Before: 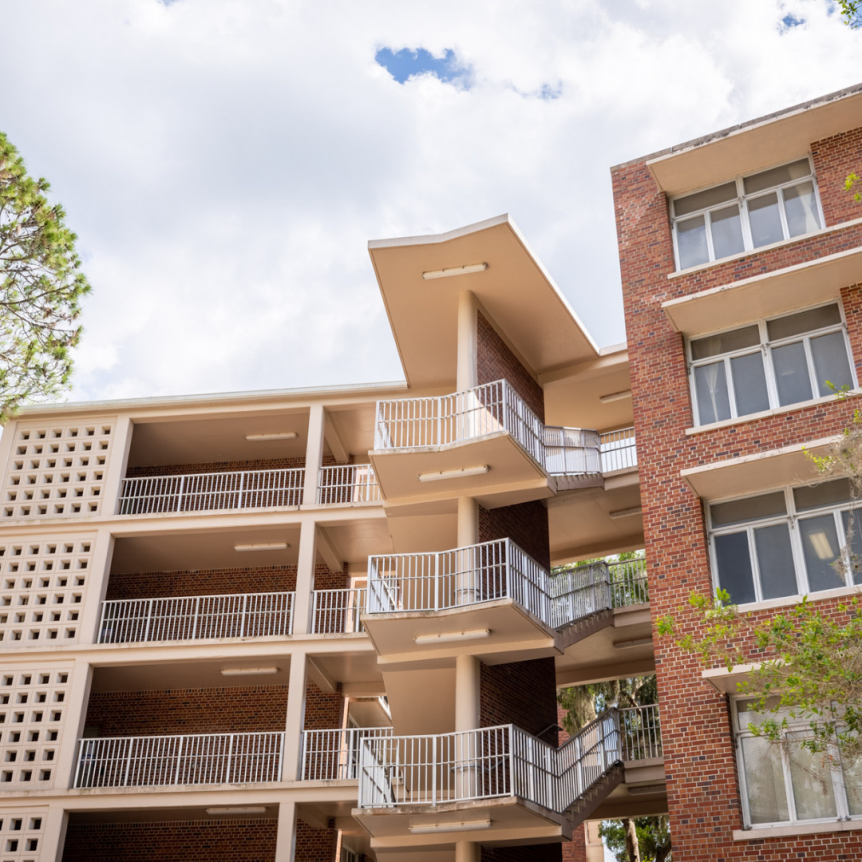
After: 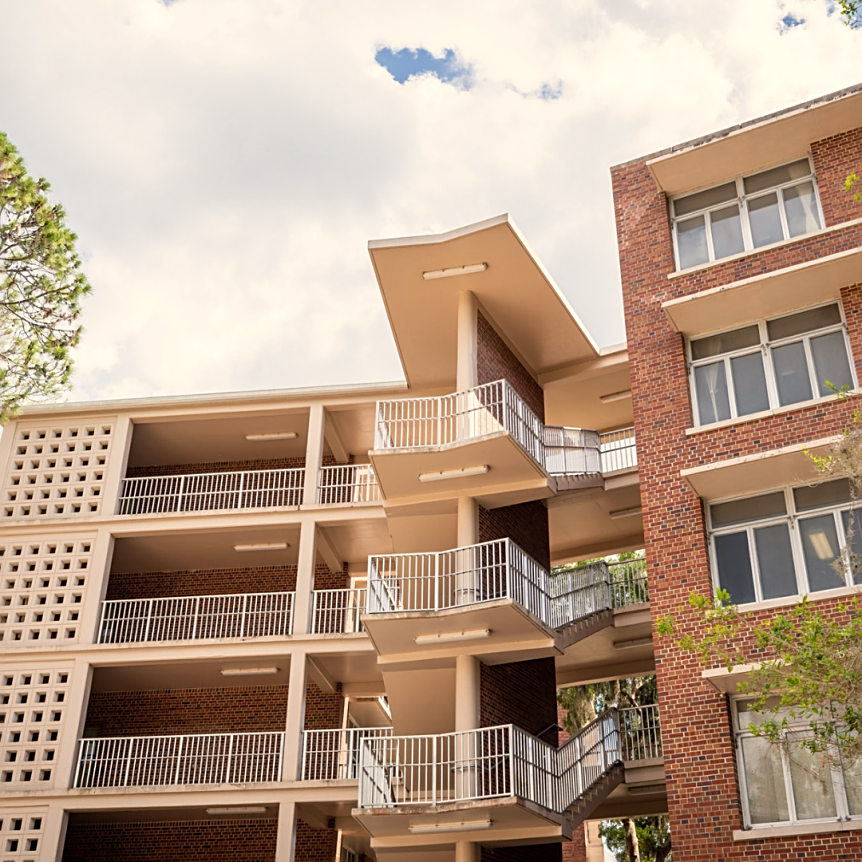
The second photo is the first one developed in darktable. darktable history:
white balance: red 1.045, blue 0.932
sharpen: on, module defaults
